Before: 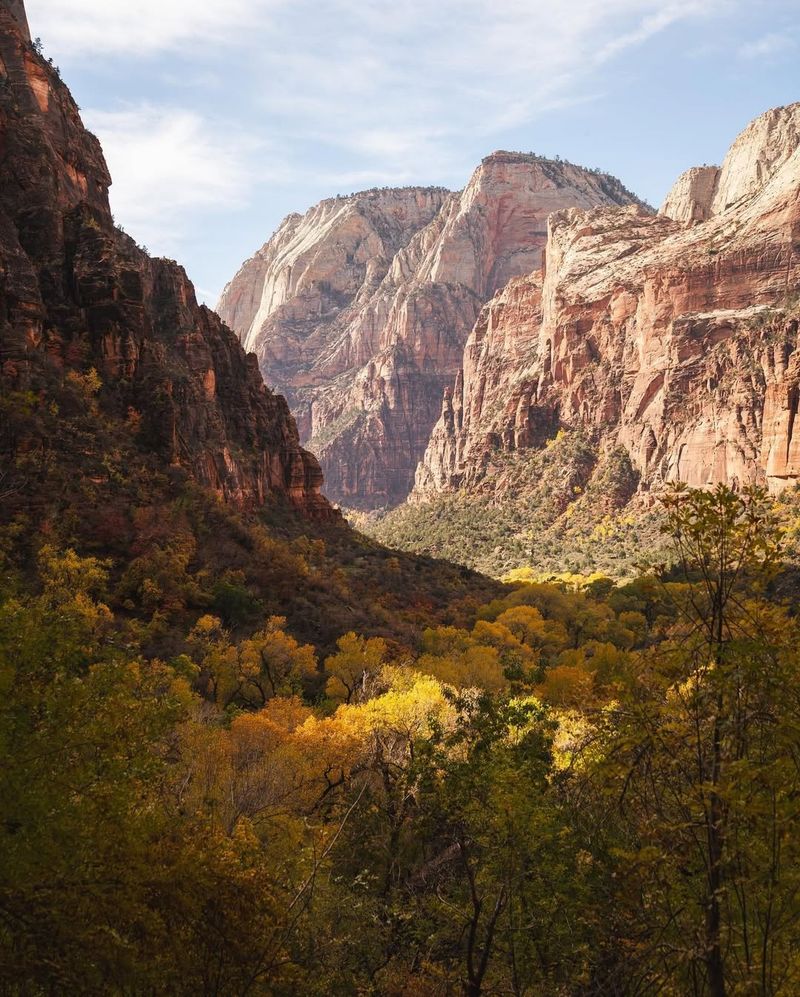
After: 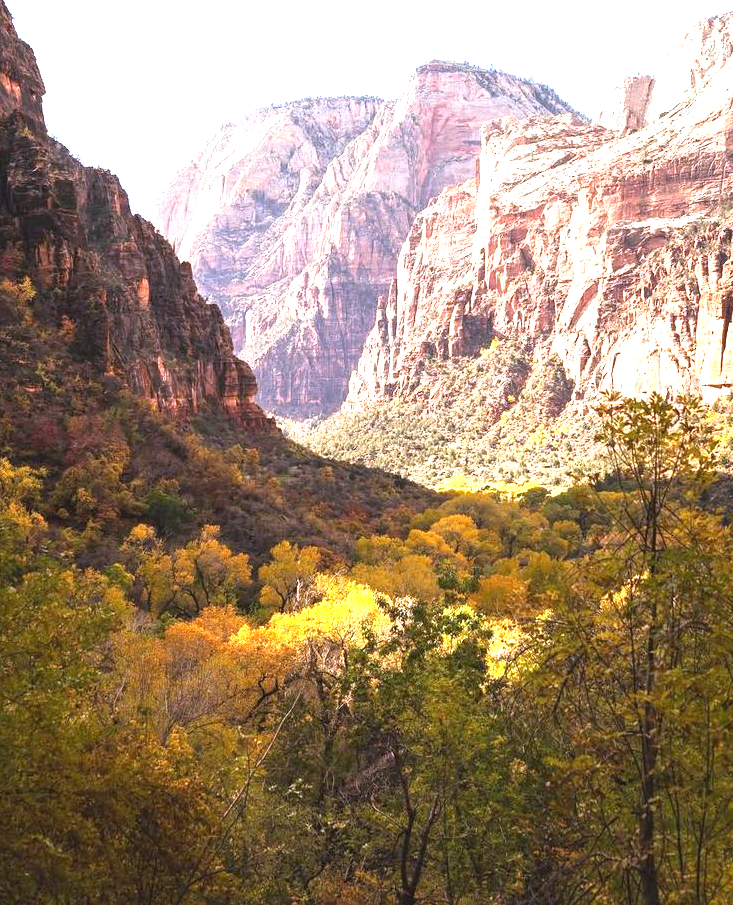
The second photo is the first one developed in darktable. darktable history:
crop and rotate: left 8.262%, top 9.226%
white balance: red 0.967, blue 1.119, emerald 0.756
exposure: black level correction 0, exposure 1.5 EV, compensate highlight preservation false
